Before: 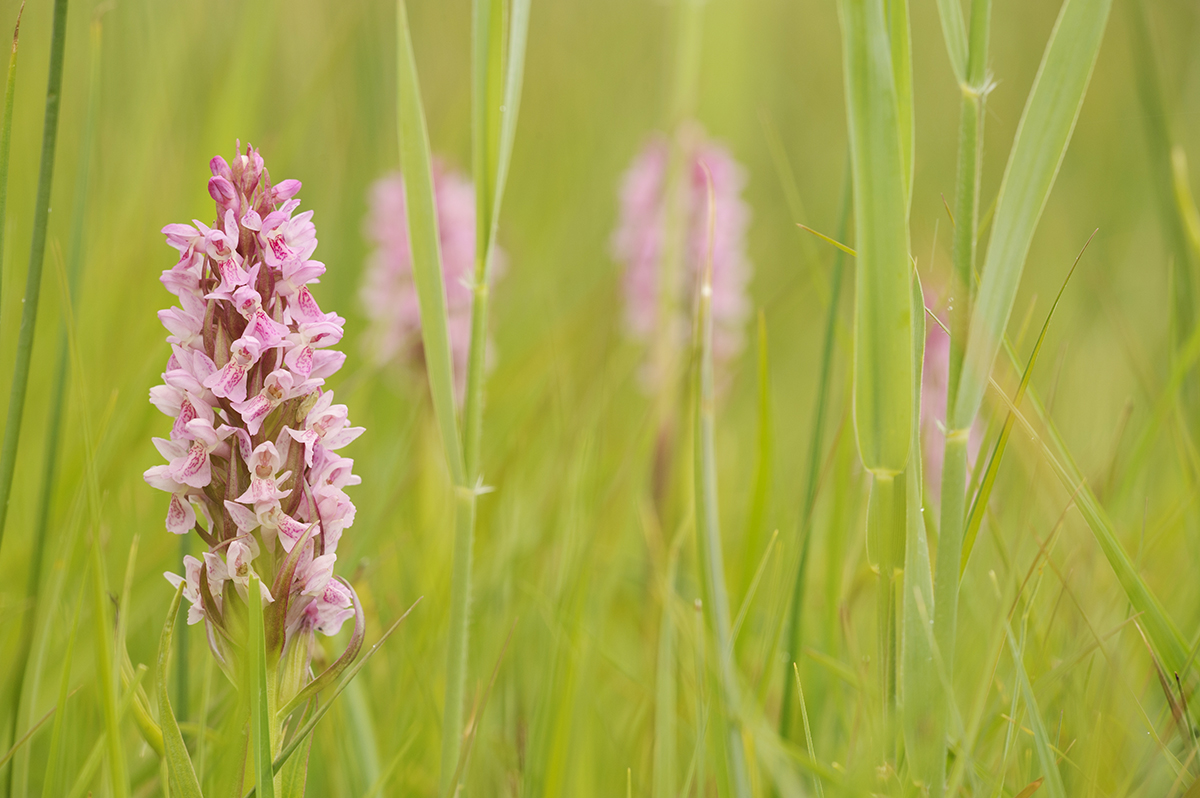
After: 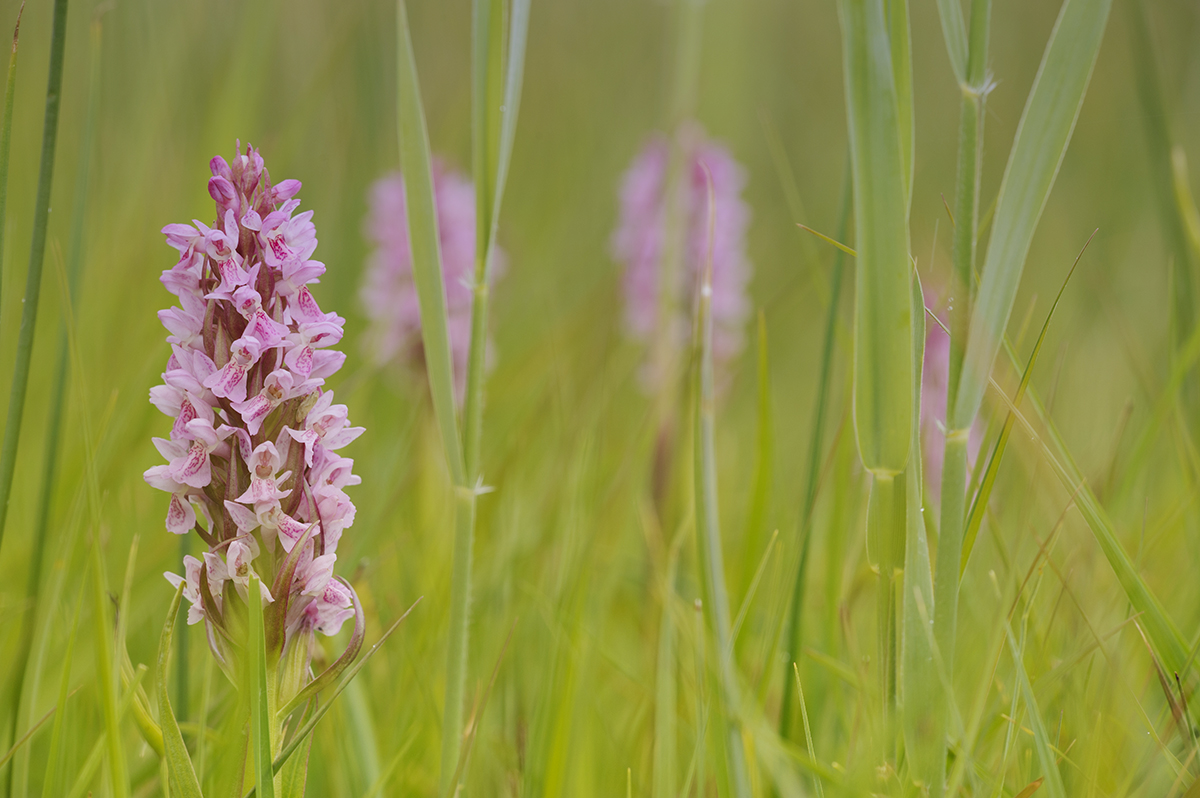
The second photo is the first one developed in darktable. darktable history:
shadows and highlights: highlights color adjustment 0%, low approximation 0.01, soften with gaussian
graduated density: hue 238.83°, saturation 50%
